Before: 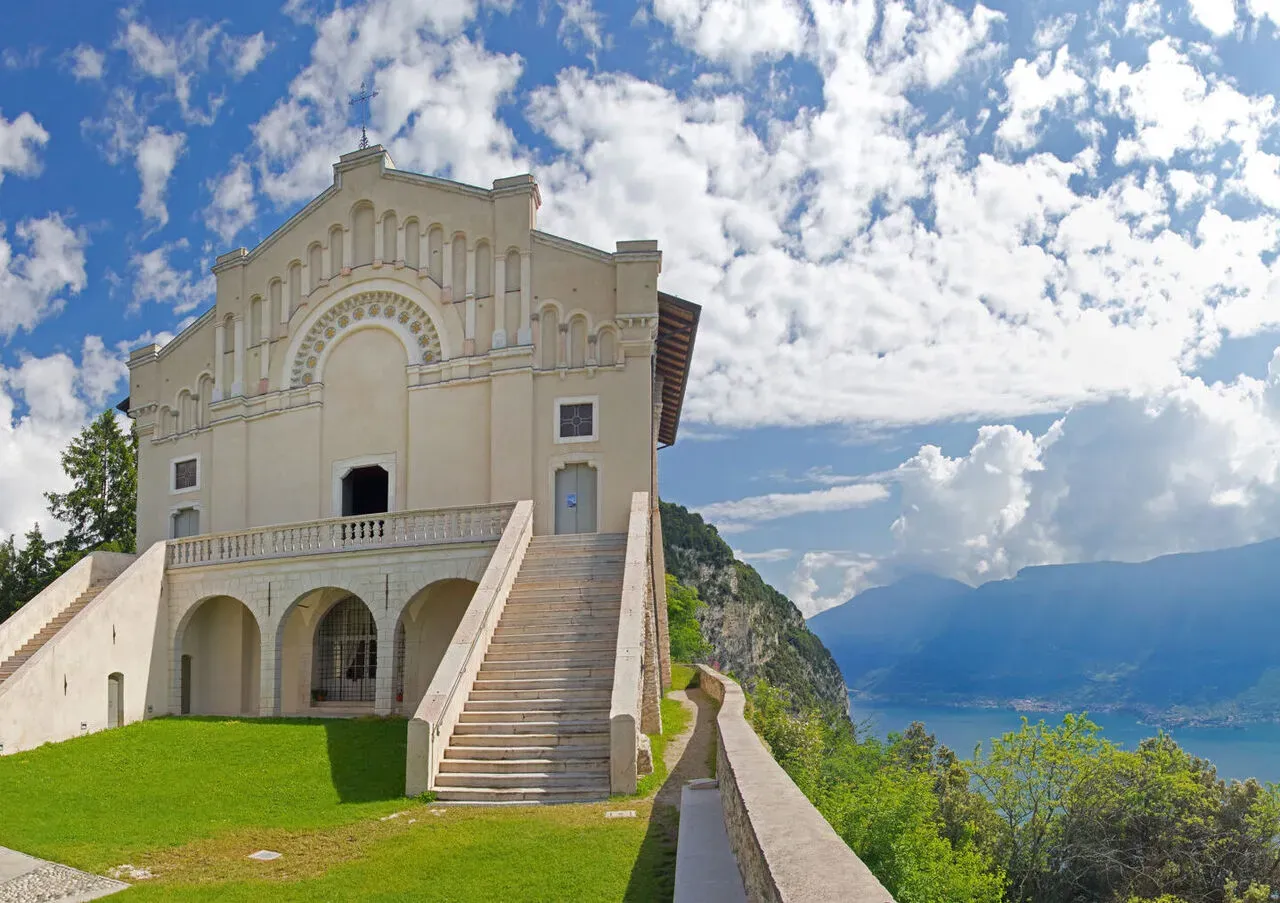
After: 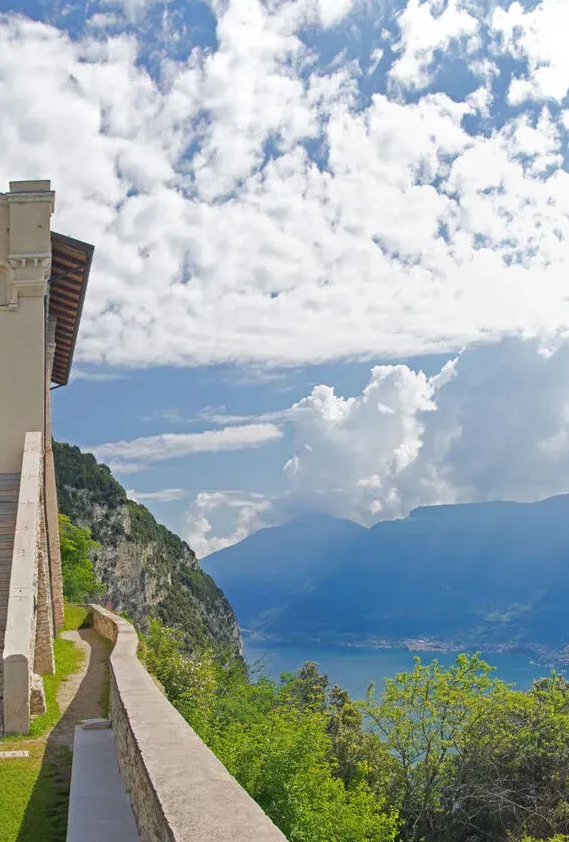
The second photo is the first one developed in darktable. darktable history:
crop: left 47.484%, top 6.706%, right 8.03%
